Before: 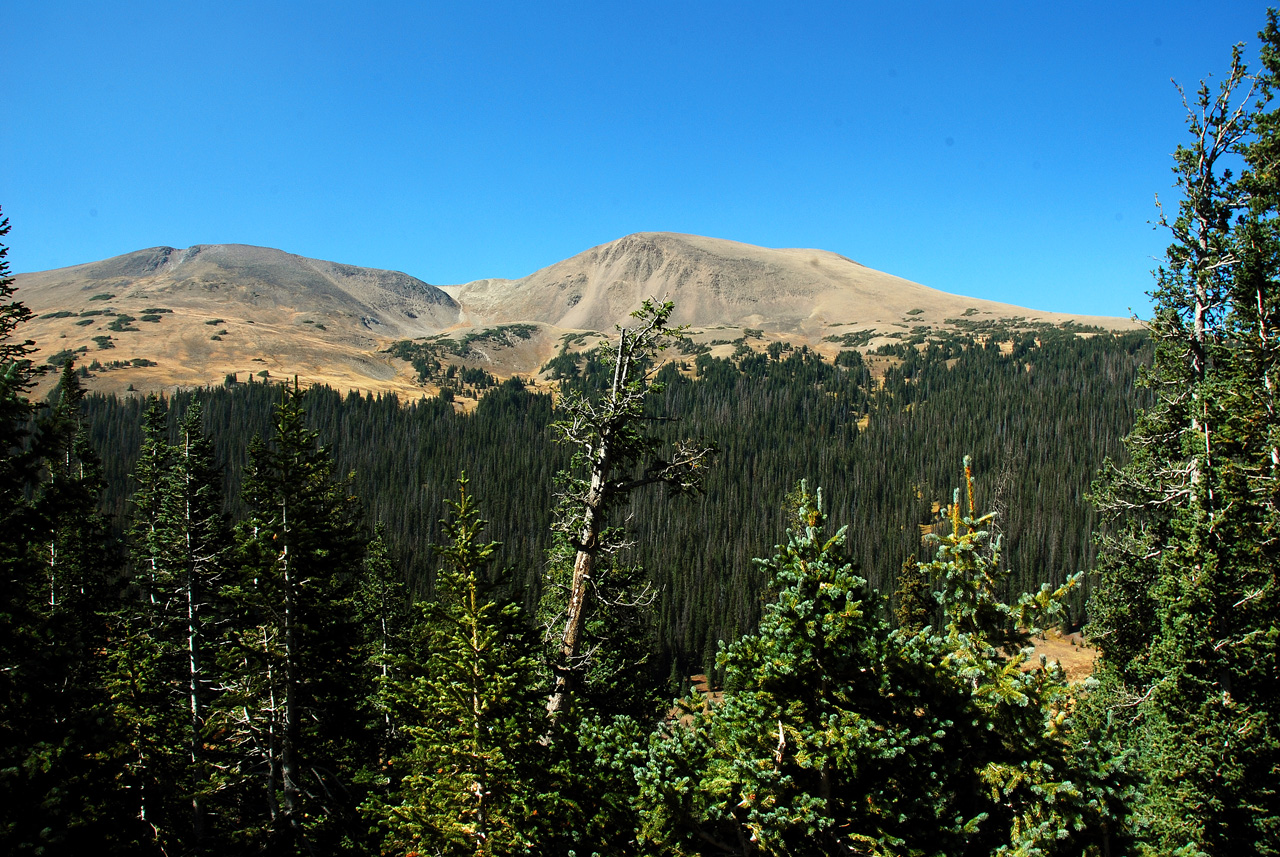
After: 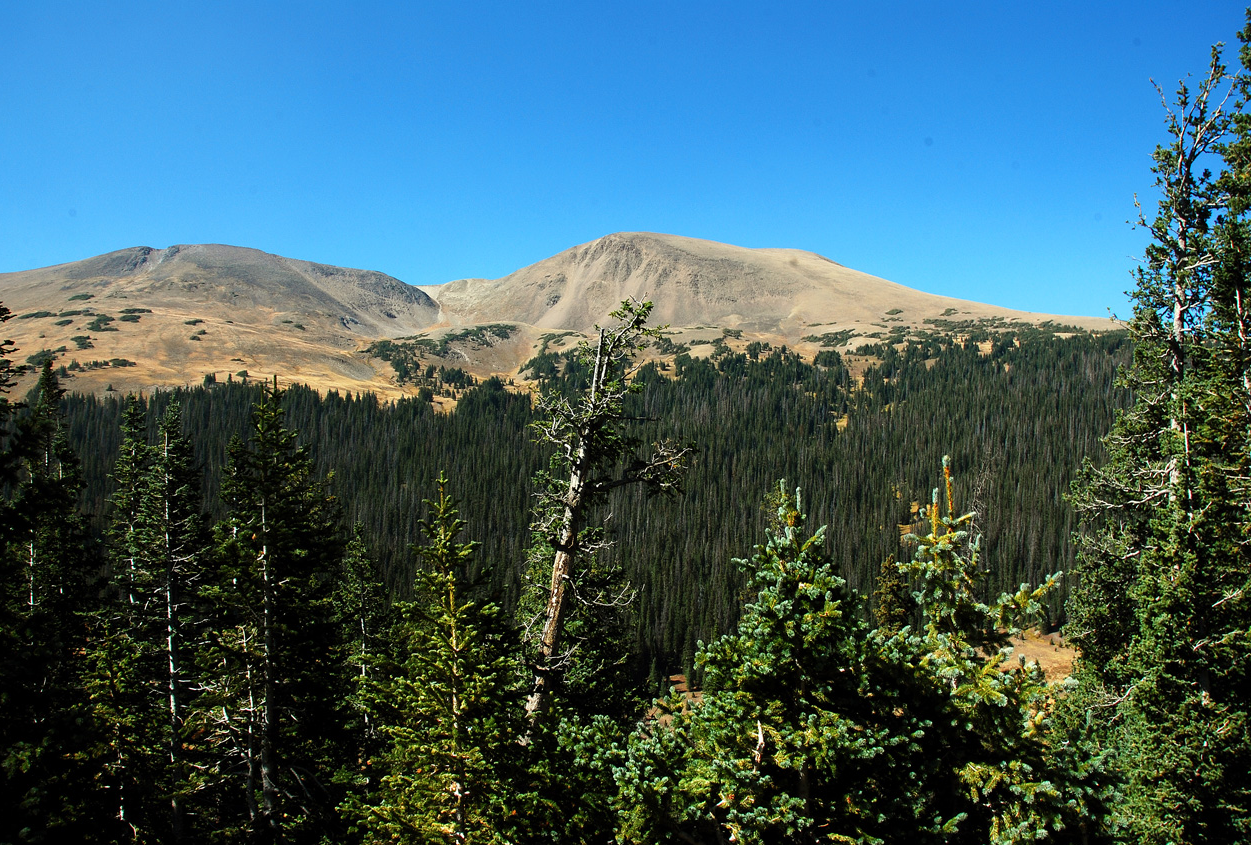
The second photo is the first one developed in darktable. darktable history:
crop and rotate: left 1.641%, right 0.564%, bottom 1.33%
